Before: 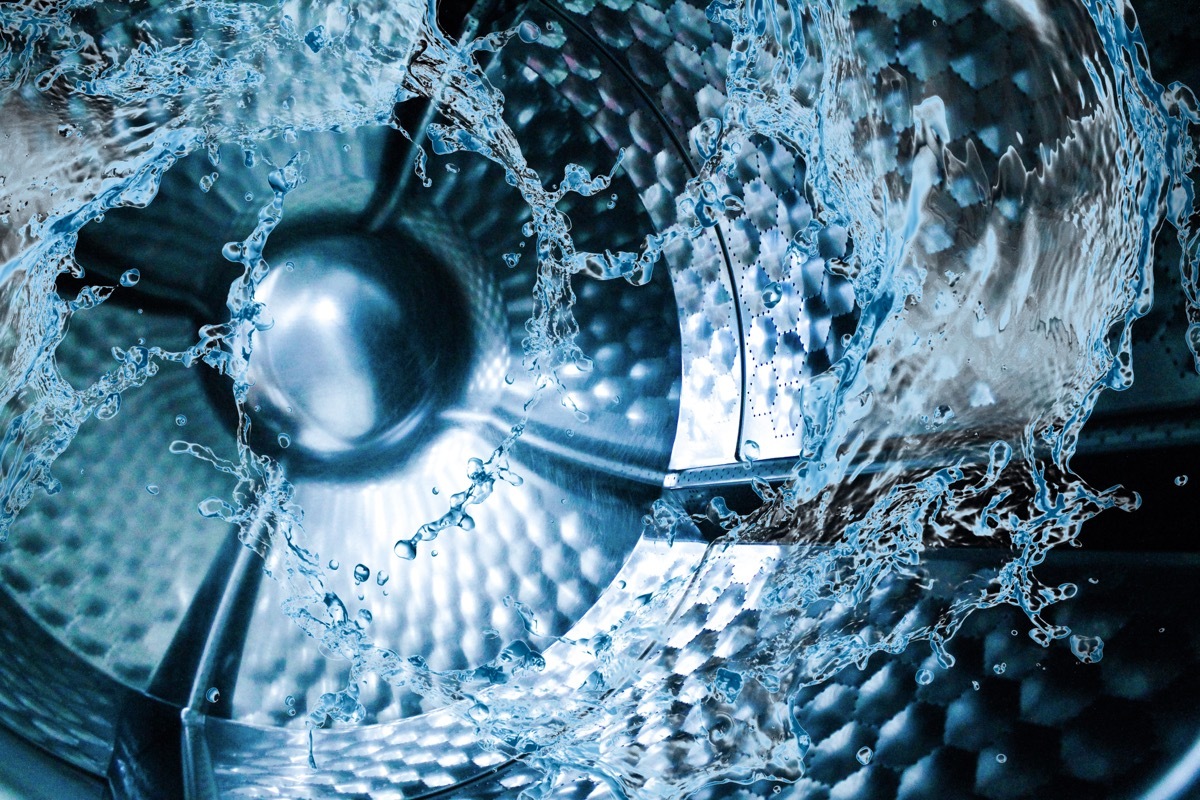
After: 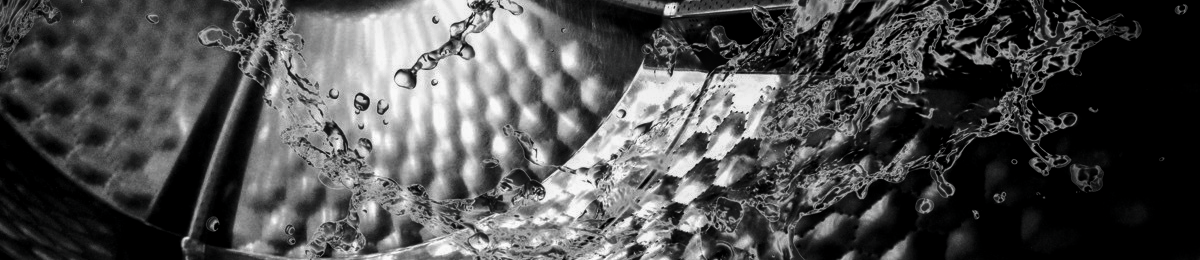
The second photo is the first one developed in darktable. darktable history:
tone equalizer: on, module defaults
contrast brightness saturation: contrast -0.034, brightness -0.603, saturation -0.988
crop and rotate: top 58.899%, bottom 8.487%
local contrast: on, module defaults
